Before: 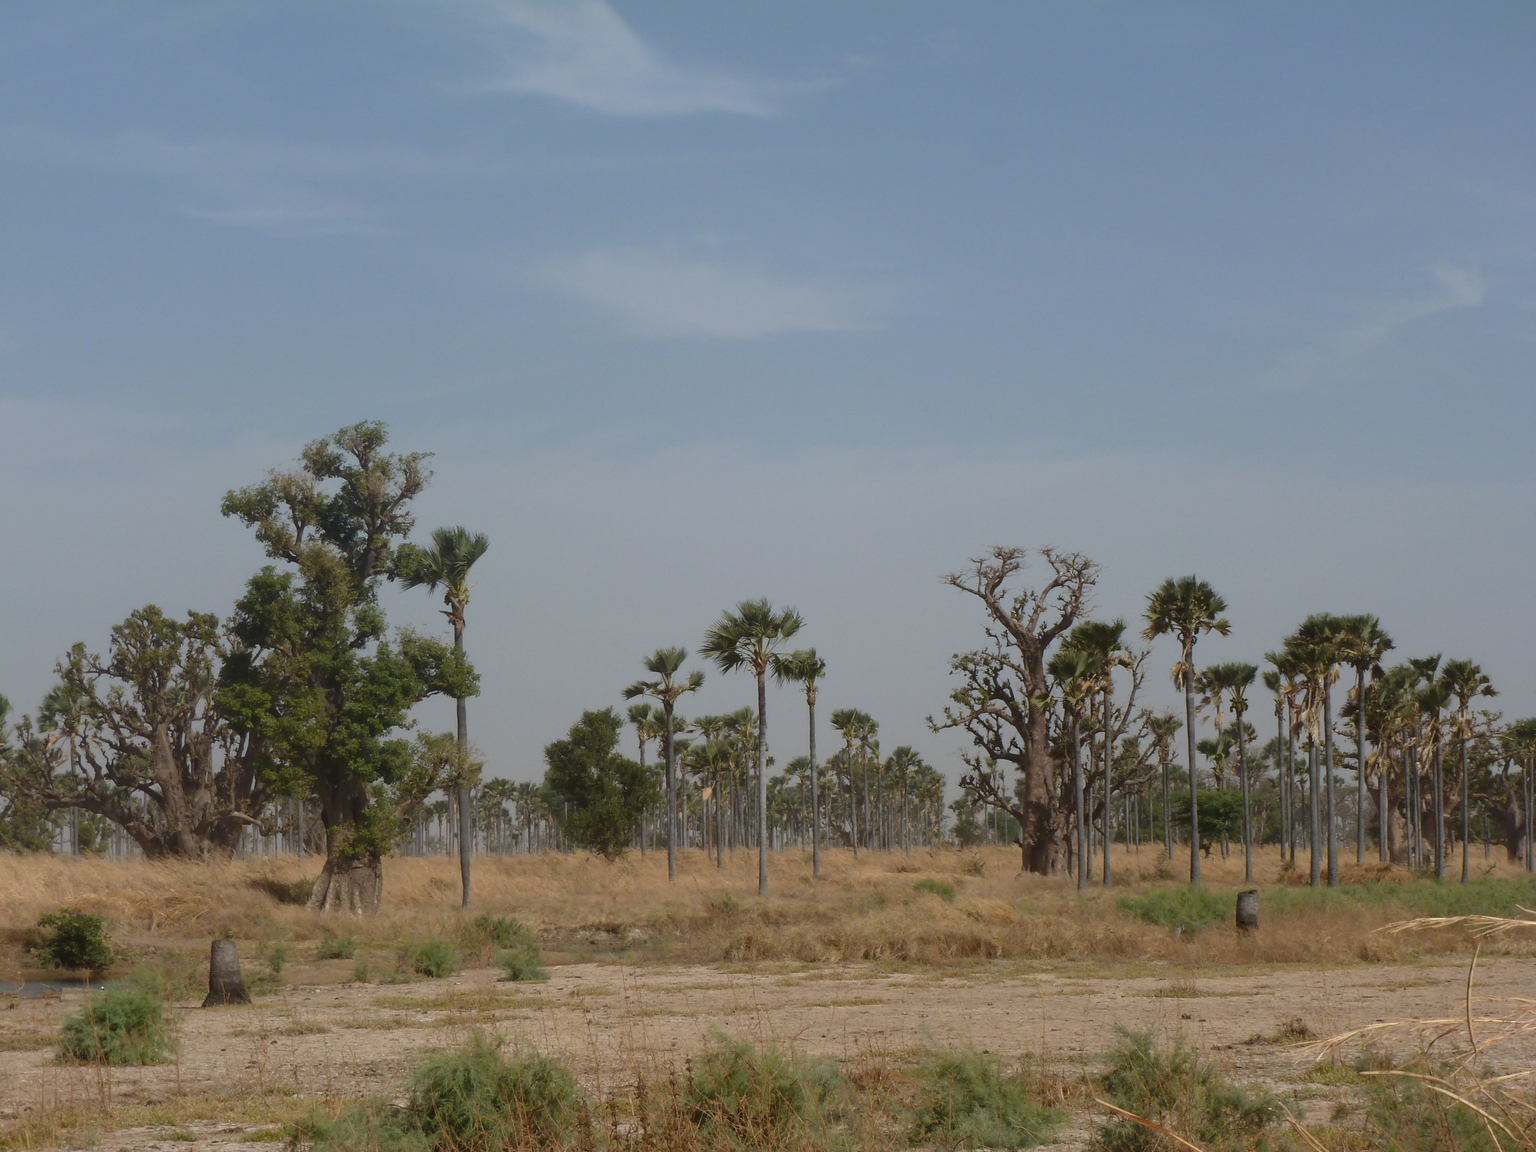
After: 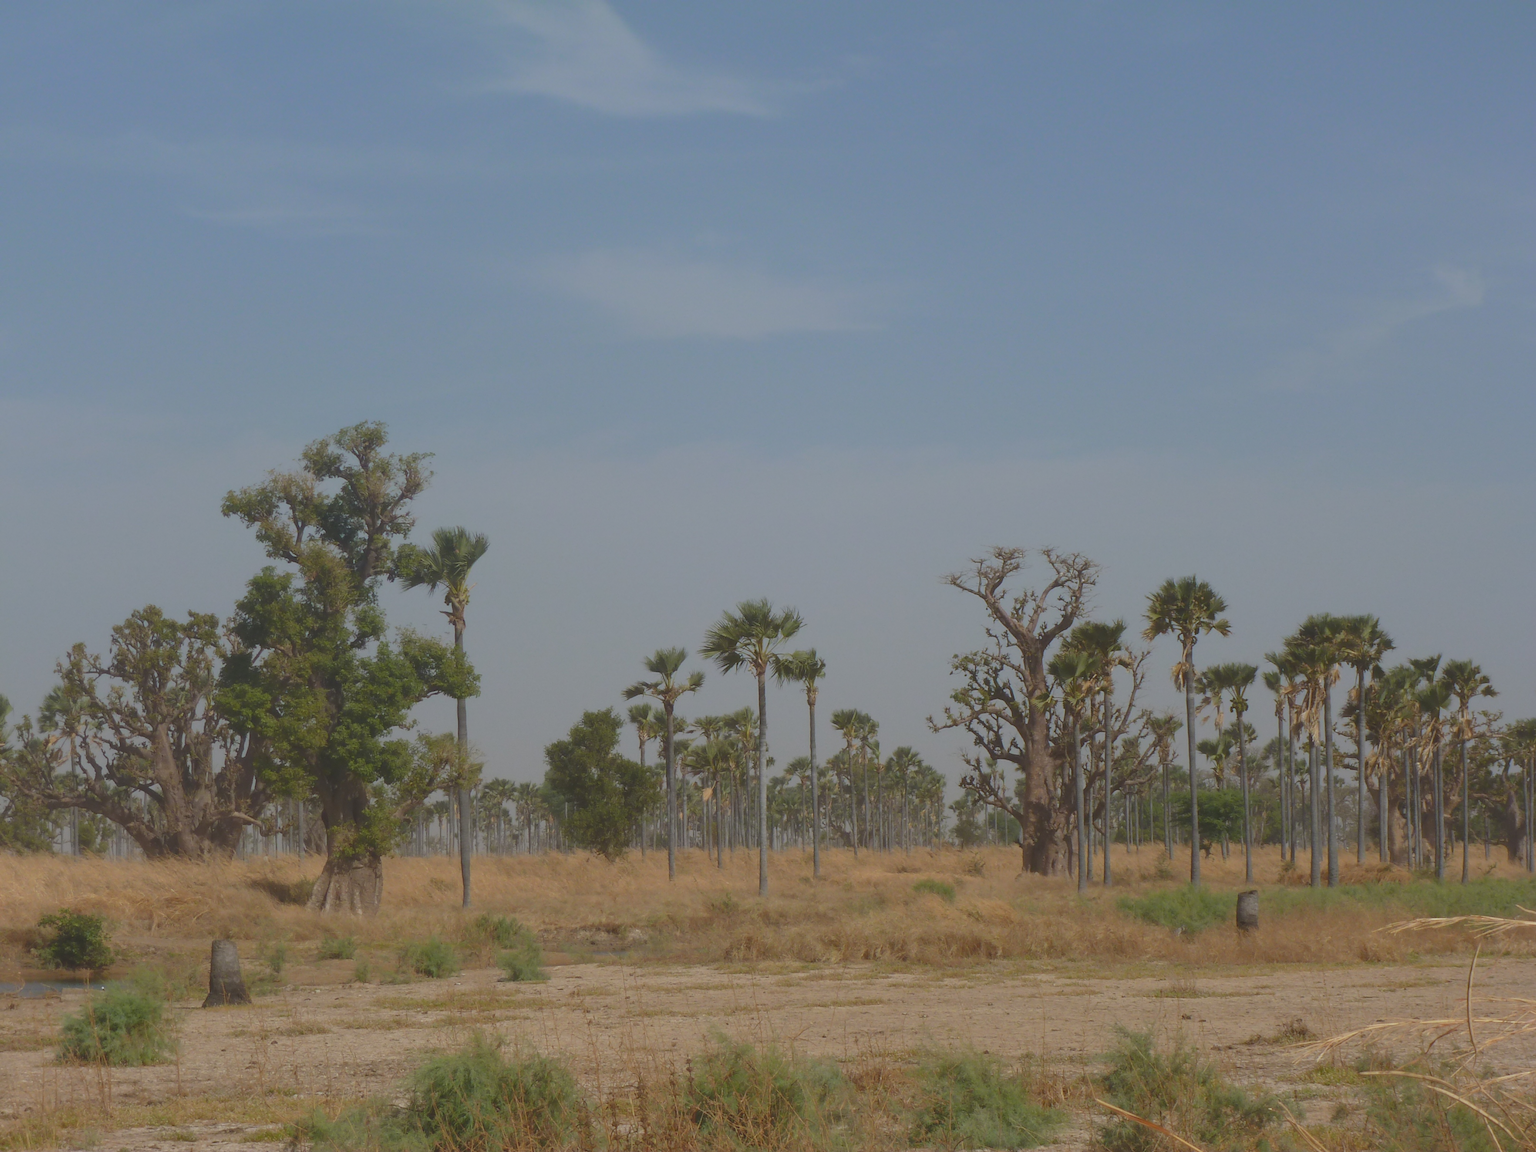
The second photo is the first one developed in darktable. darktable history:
contrast brightness saturation: contrast -0.282
